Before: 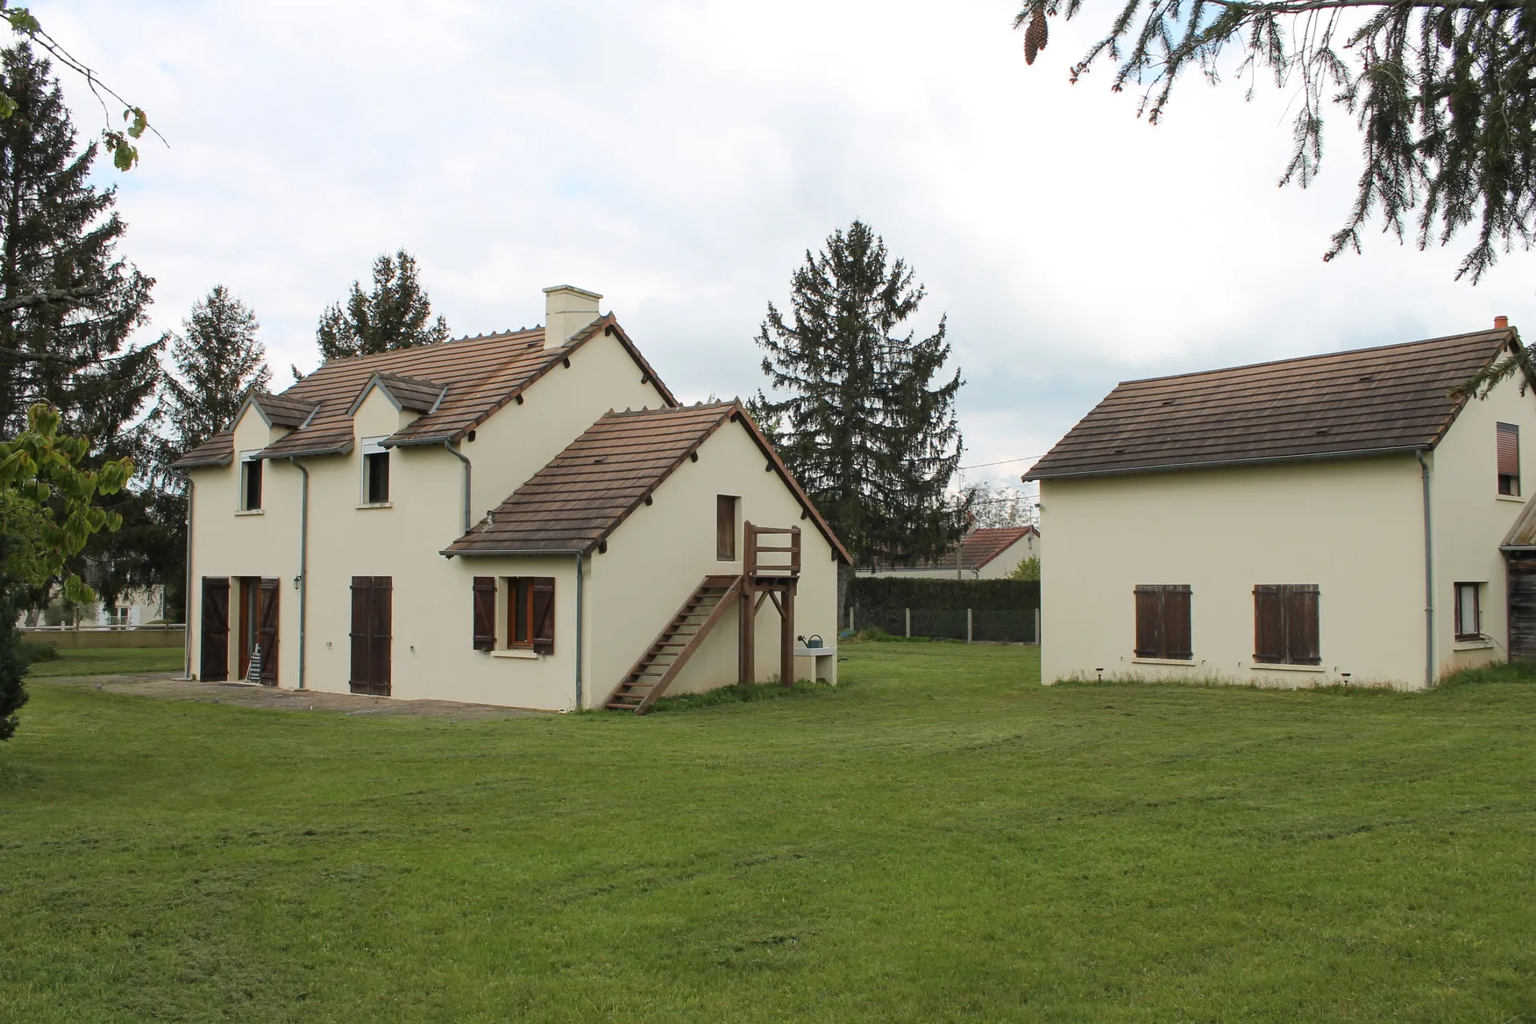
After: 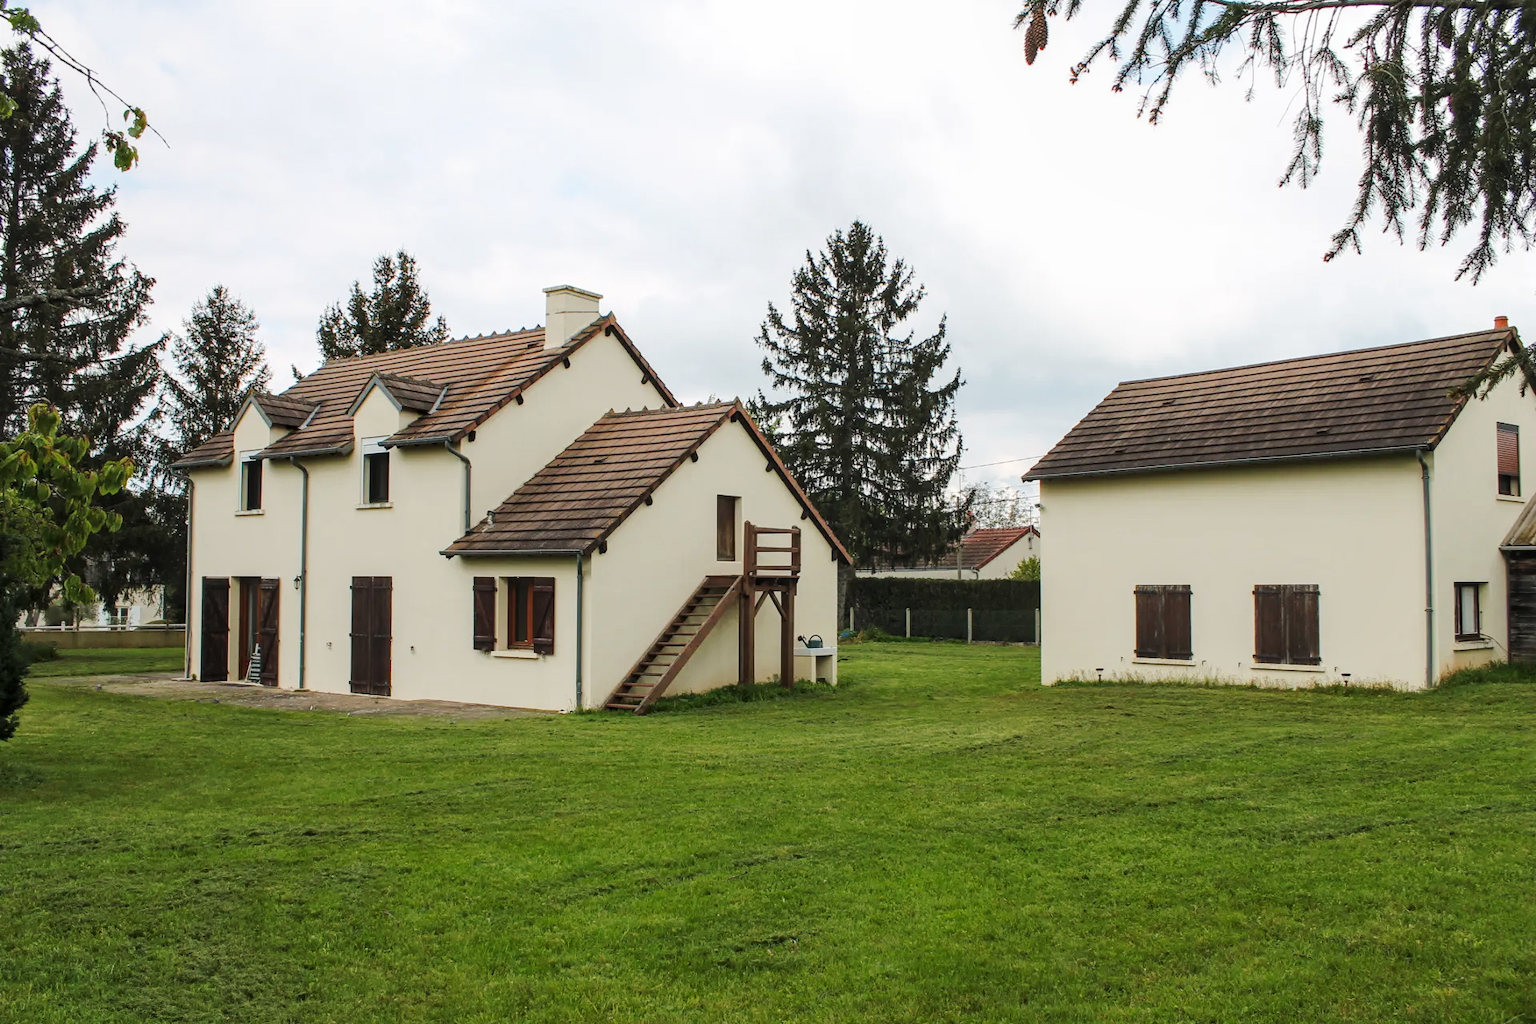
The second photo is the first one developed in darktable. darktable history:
tone curve: curves: ch0 [(0, 0) (0.126, 0.086) (0.338, 0.307) (0.494, 0.531) (0.703, 0.762) (1, 1)]; ch1 [(0, 0) (0.346, 0.324) (0.45, 0.426) (0.5, 0.5) (0.522, 0.517) (0.55, 0.578) (1, 1)]; ch2 [(0, 0) (0.44, 0.424) (0.501, 0.499) (0.554, 0.554) (0.622, 0.667) (0.707, 0.746) (1, 1)], preserve colors none
local contrast: on, module defaults
